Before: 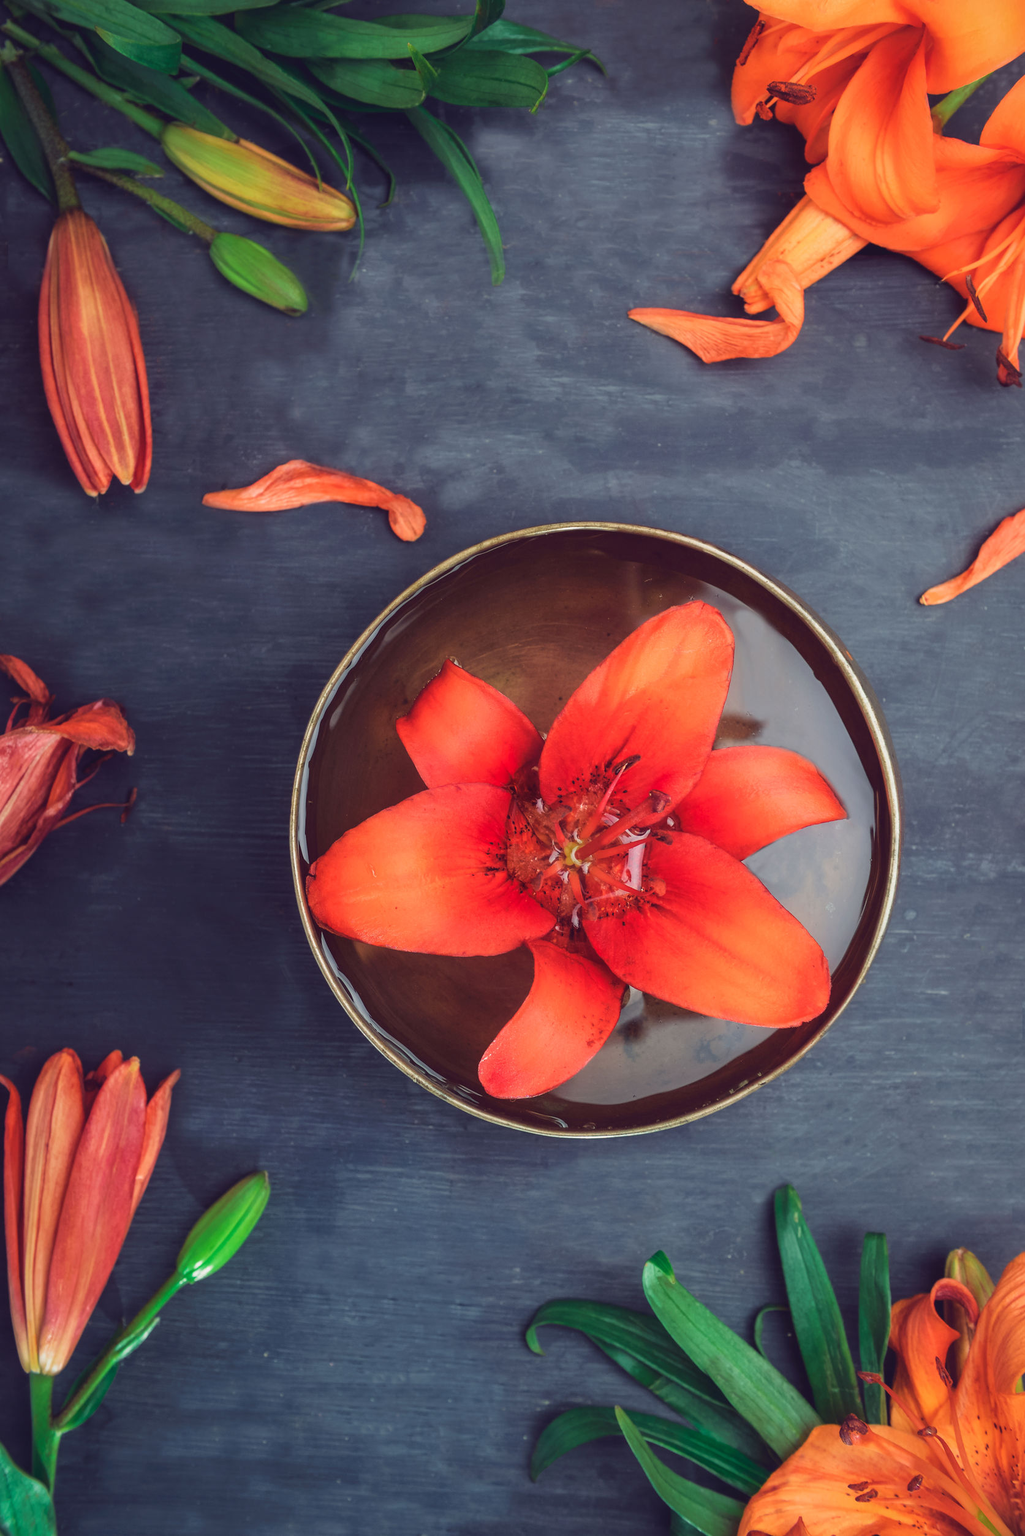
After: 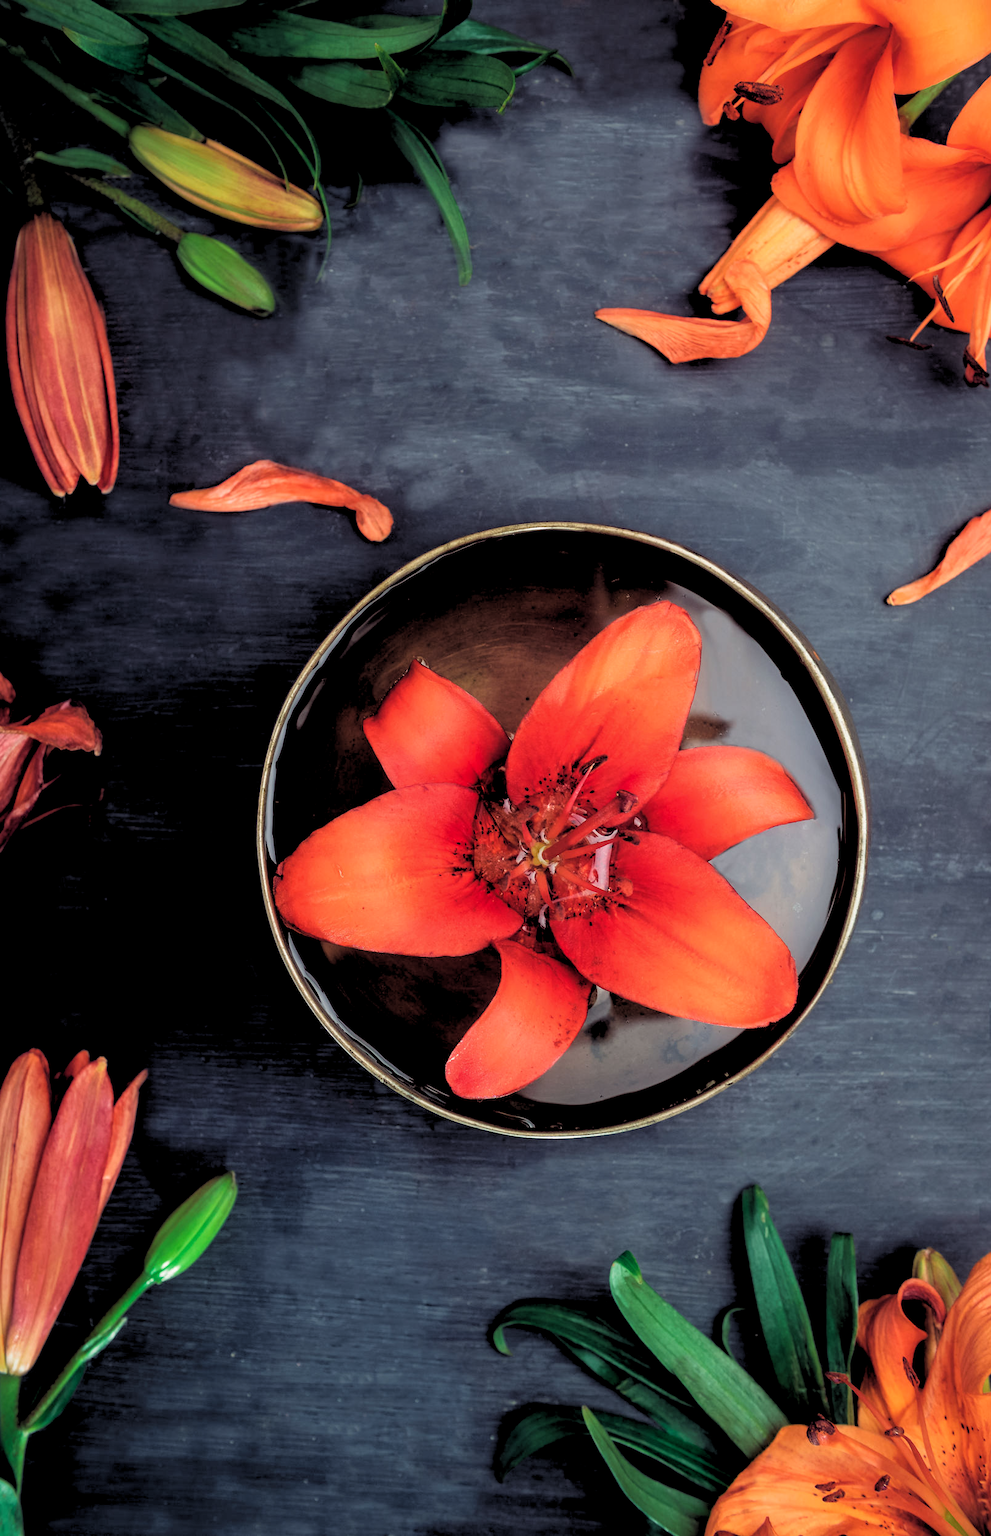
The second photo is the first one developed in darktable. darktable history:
rgb levels: levels [[0.034, 0.472, 0.904], [0, 0.5, 1], [0, 0.5, 1]]
crop and rotate: left 3.238%
